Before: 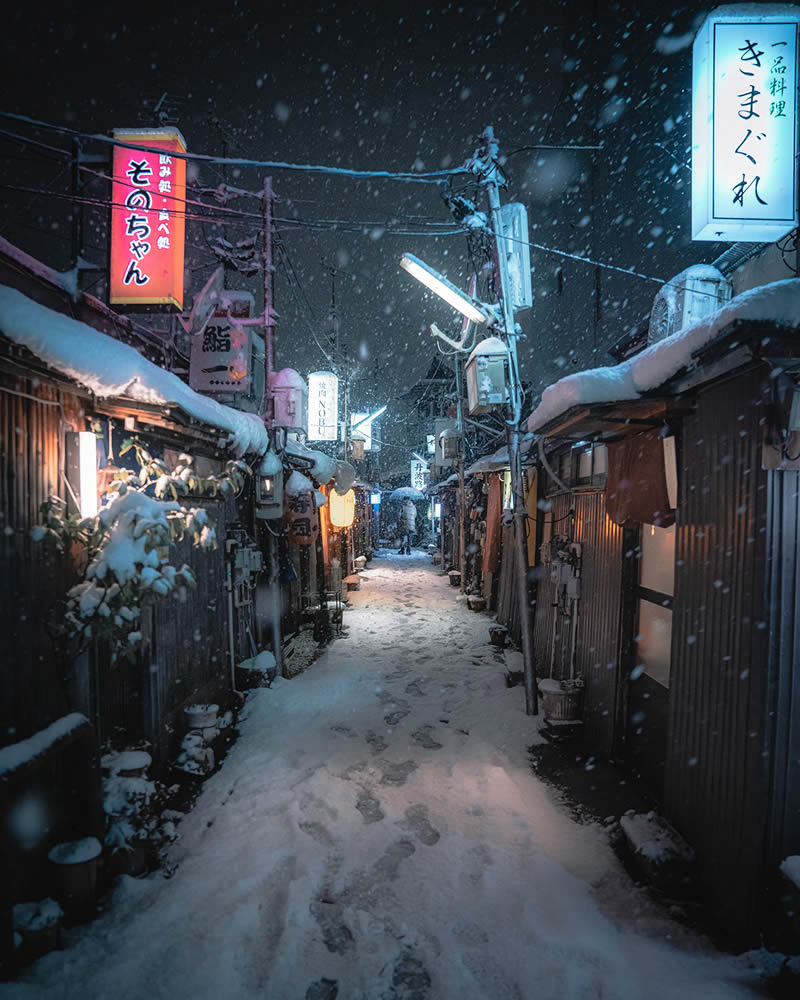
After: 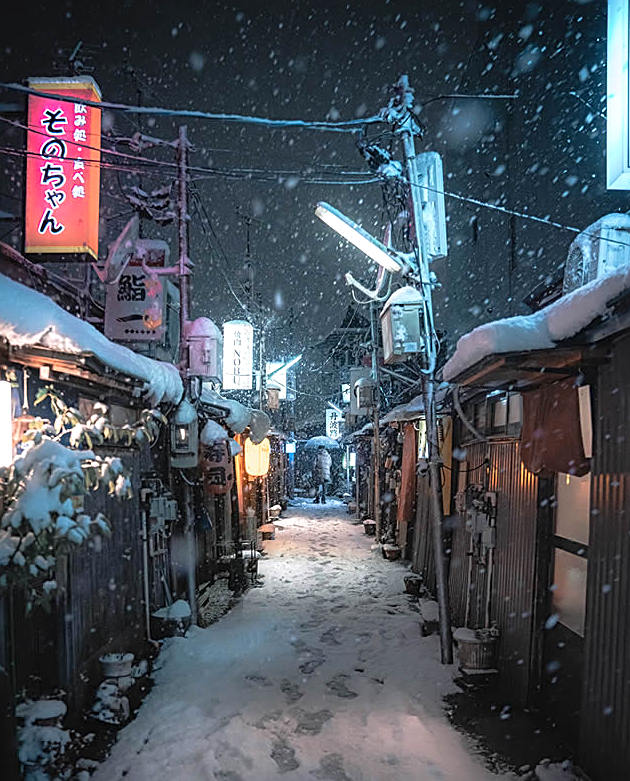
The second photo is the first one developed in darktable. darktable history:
exposure: exposure 0.217 EV, compensate highlight preservation false
crop and rotate: left 10.77%, top 5.1%, right 10.41%, bottom 16.76%
sharpen: on, module defaults
tone equalizer: on, module defaults
